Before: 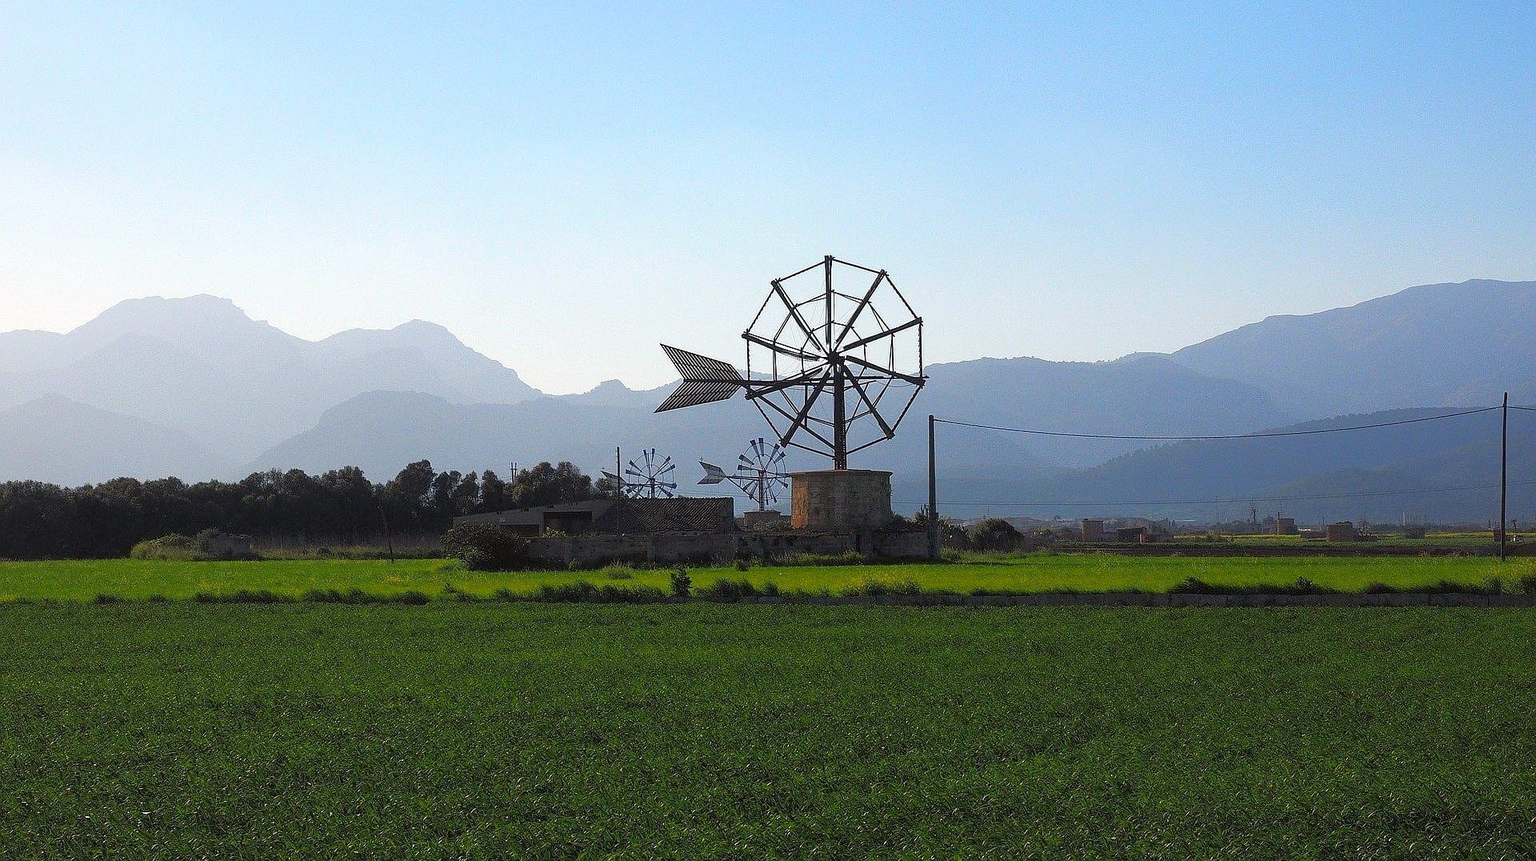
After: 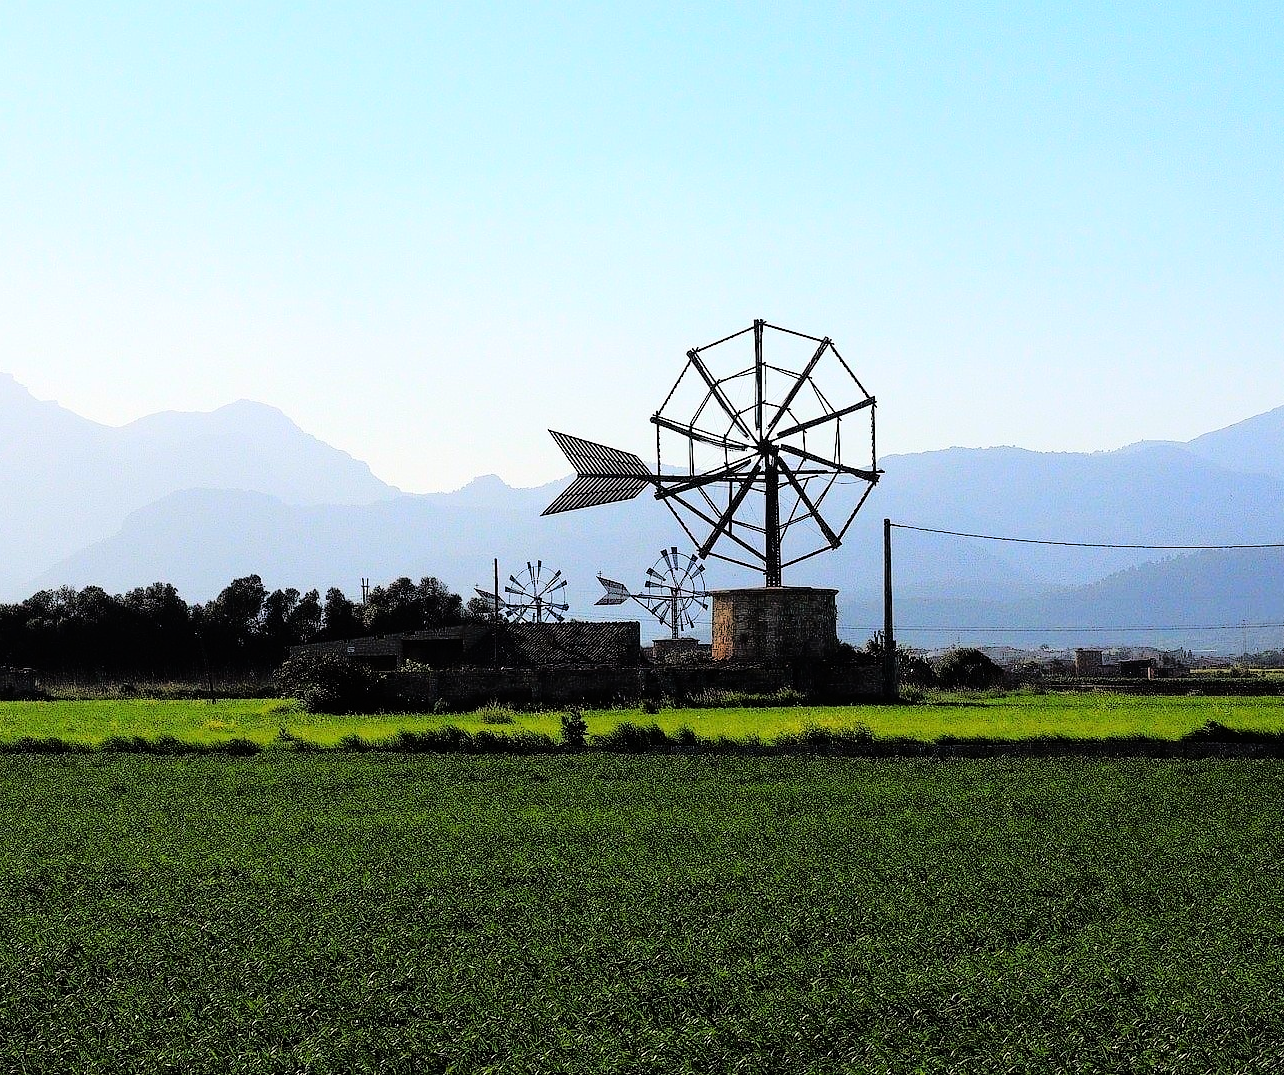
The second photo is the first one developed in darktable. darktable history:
base curve: curves: ch0 [(0, 0) (0.036, 0.01) (0.123, 0.254) (0.258, 0.504) (0.507, 0.748) (1, 1)], exposure shift 0.568
crop and rotate: left 14.434%, right 18.663%
tone equalizer: on, module defaults
